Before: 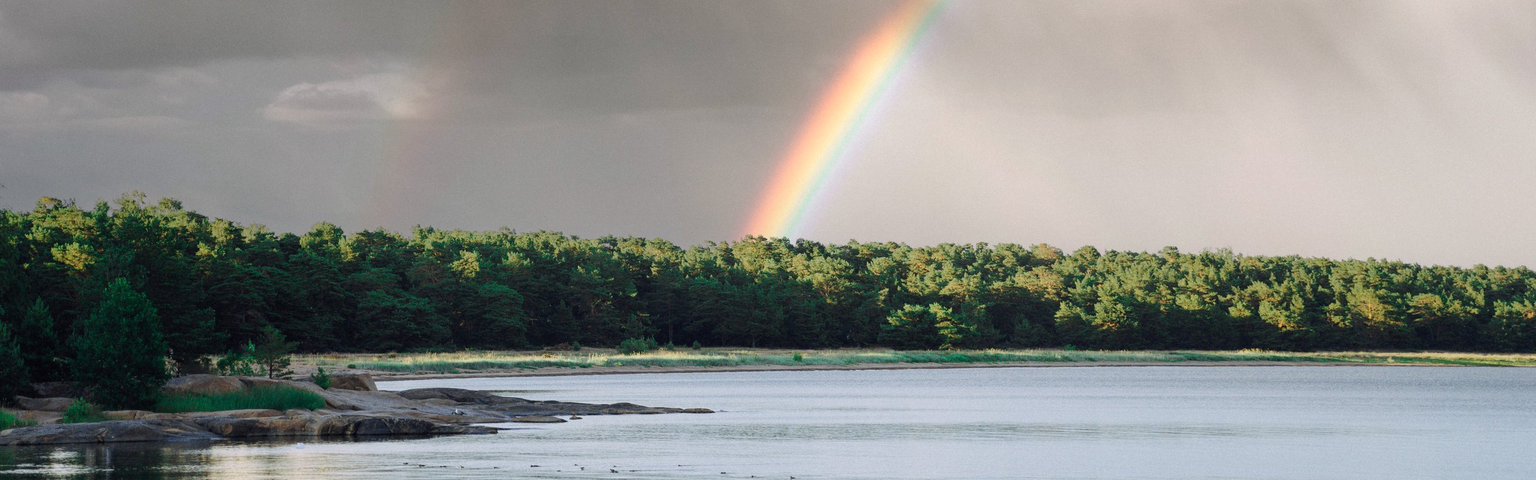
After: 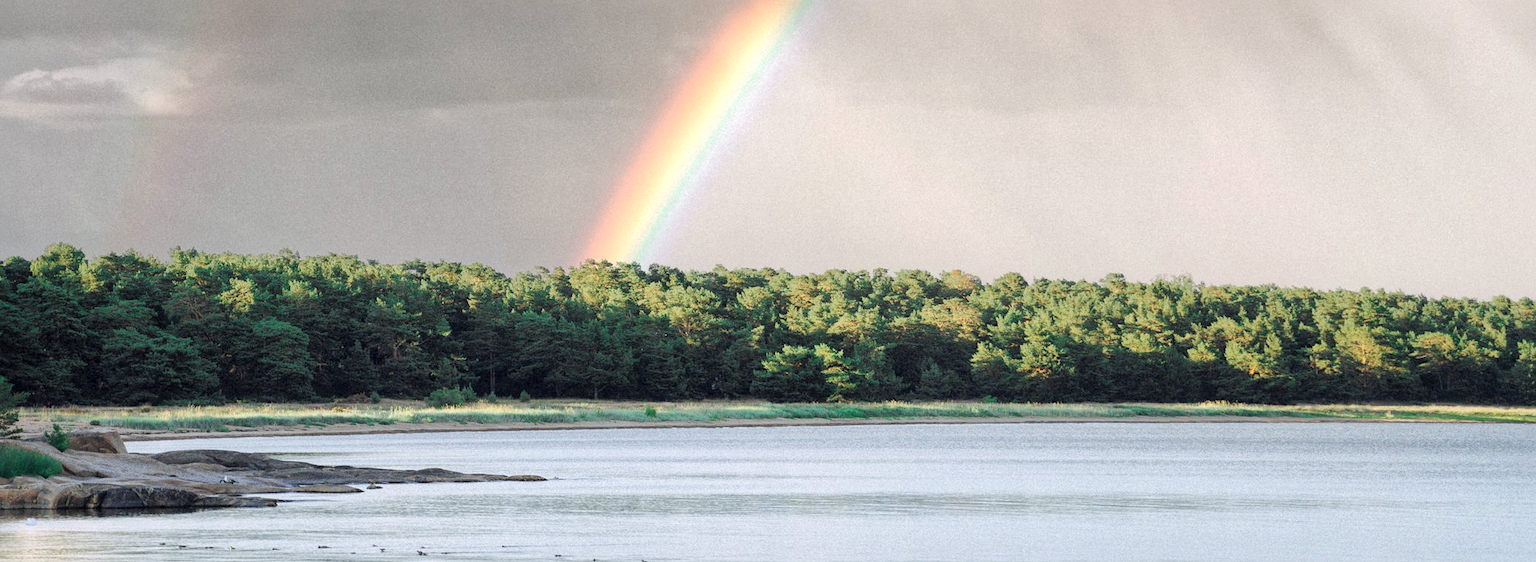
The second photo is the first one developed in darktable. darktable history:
crop and rotate: left 17.959%, top 5.771%, right 1.742%
global tonemap: drago (1, 100), detail 1
